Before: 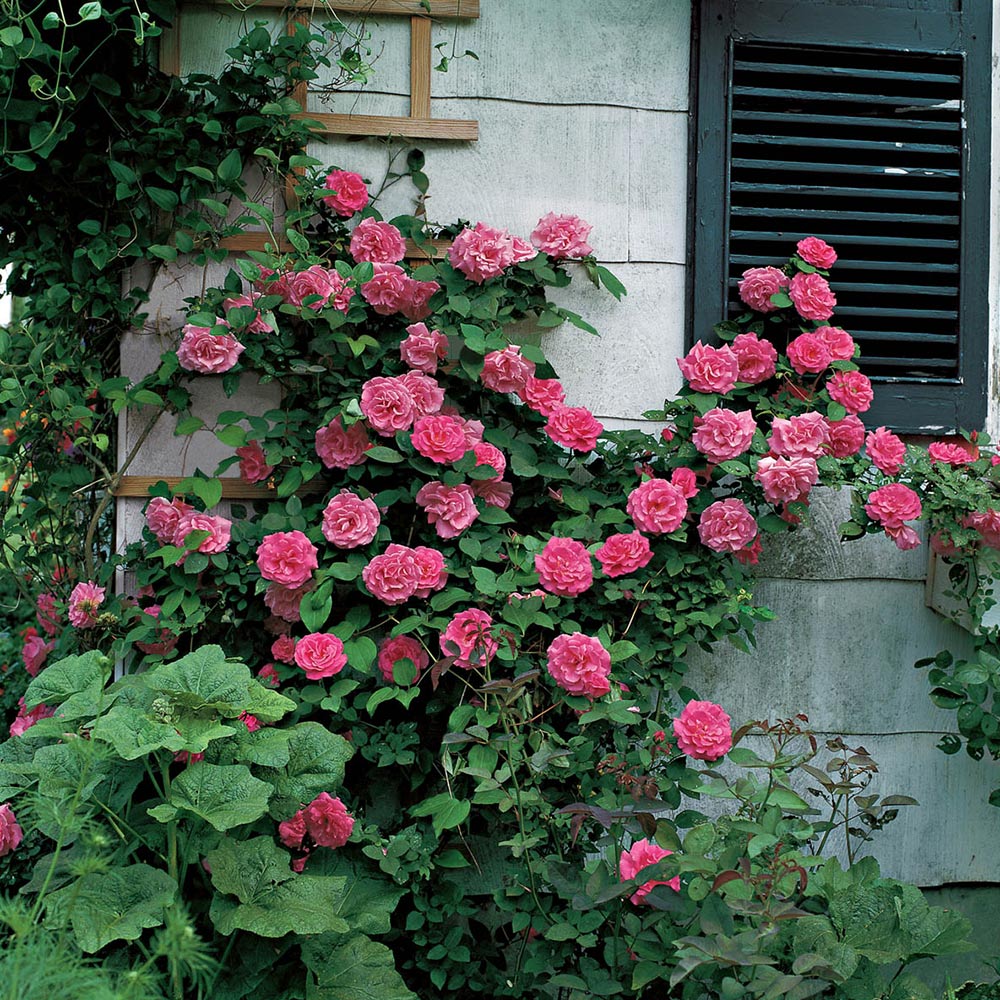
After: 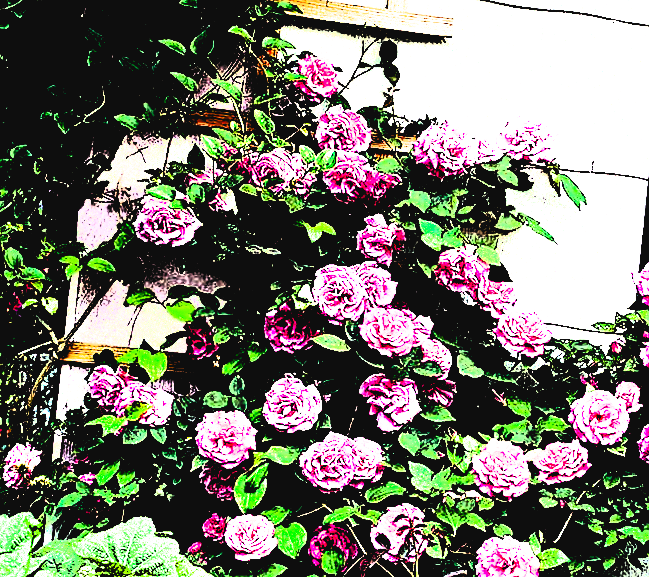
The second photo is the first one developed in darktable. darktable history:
color balance rgb: shadows lift › luminance -21.66%, shadows lift › chroma 8.98%, shadows lift › hue 283.37°, power › chroma 1.05%, power › hue 25.59°, highlights gain › luminance 6.08%, highlights gain › chroma 2.55%, highlights gain › hue 90°, global offset › luminance -0.87%, perceptual saturation grading › global saturation 25%, perceptual saturation grading › highlights -28.39%, perceptual saturation grading › shadows 33.98%
crop and rotate: angle -4.99°, left 2.122%, top 6.945%, right 27.566%, bottom 30.519%
sharpen: on, module defaults
filmic rgb: black relative exposure -1 EV, white relative exposure 2.05 EV, hardness 1.52, contrast 2.25, enable highlight reconstruction true
contrast brightness saturation: contrast 1, brightness 1, saturation 1
rgb curve: curves: ch0 [(0, 0) (0.21, 0.15) (0.24, 0.21) (0.5, 0.75) (0.75, 0.96) (0.89, 0.99) (1, 1)]; ch1 [(0, 0.02) (0.21, 0.13) (0.25, 0.2) (0.5, 0.67) (0.75, 0.9) (0.89, 0.97) (1, 1)]; ch2 [(0, 0.02) (0.21, 0.13) (0.25, 0.2) (0.5, 0.67) (0.75, 0.9) (0.89, 0.97) (1, 1)], compensate middle gray true
